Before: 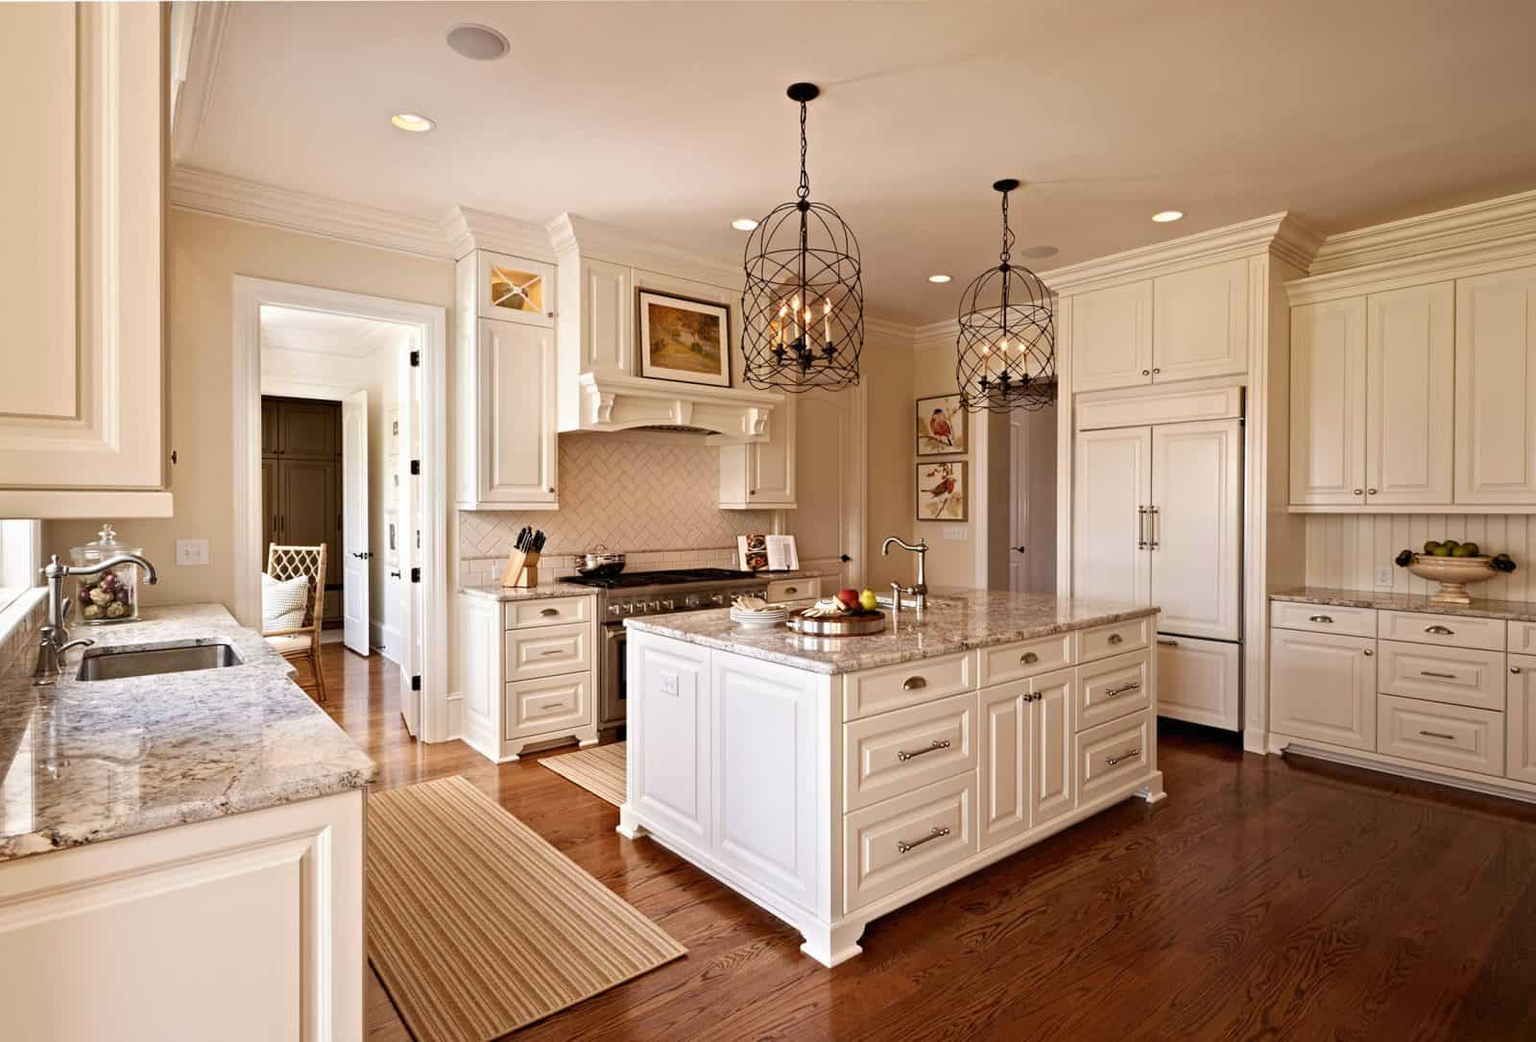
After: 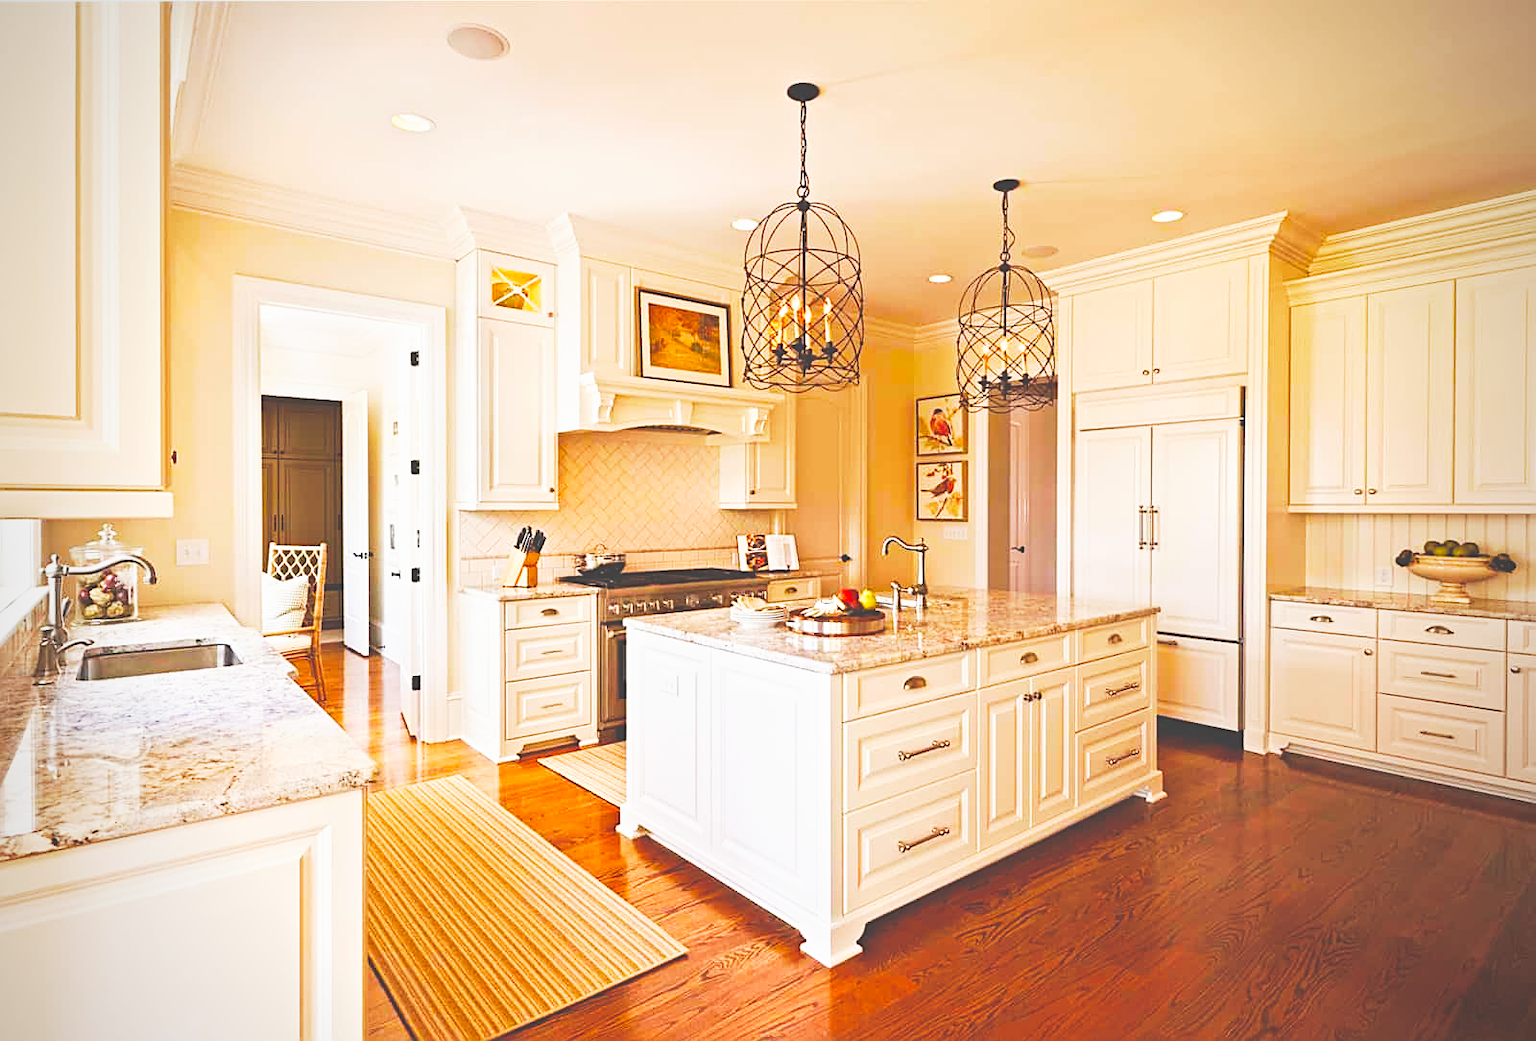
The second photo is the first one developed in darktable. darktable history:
sharpen: on, module defaults
color balance rgb: shadows lift › hue 85.85°, power › hue 311.22°, perceptual saturation grading › global saturation 38.778%, perceptual saturation grading › highlights -25.813%, perceptual saturation grading › mid-tones 34.977%, perceptual saturation grading › shadows 35.409%
contrast brightness saturation: brightness 0.144
exposure: black level correction -0.037, exposure -0.496 EV, compensate highlight preservation false
base curve: curves: ch0 [(0, 0) (0.007, 0.004) (0.027, 0.03) (0.046, 0.07) (0.207, 0.54) (0.442, 0.872) (0.673, 0.972) (1, 1)], preserve colors none
vignetting: fall-off radius 63.29%, unbound false
